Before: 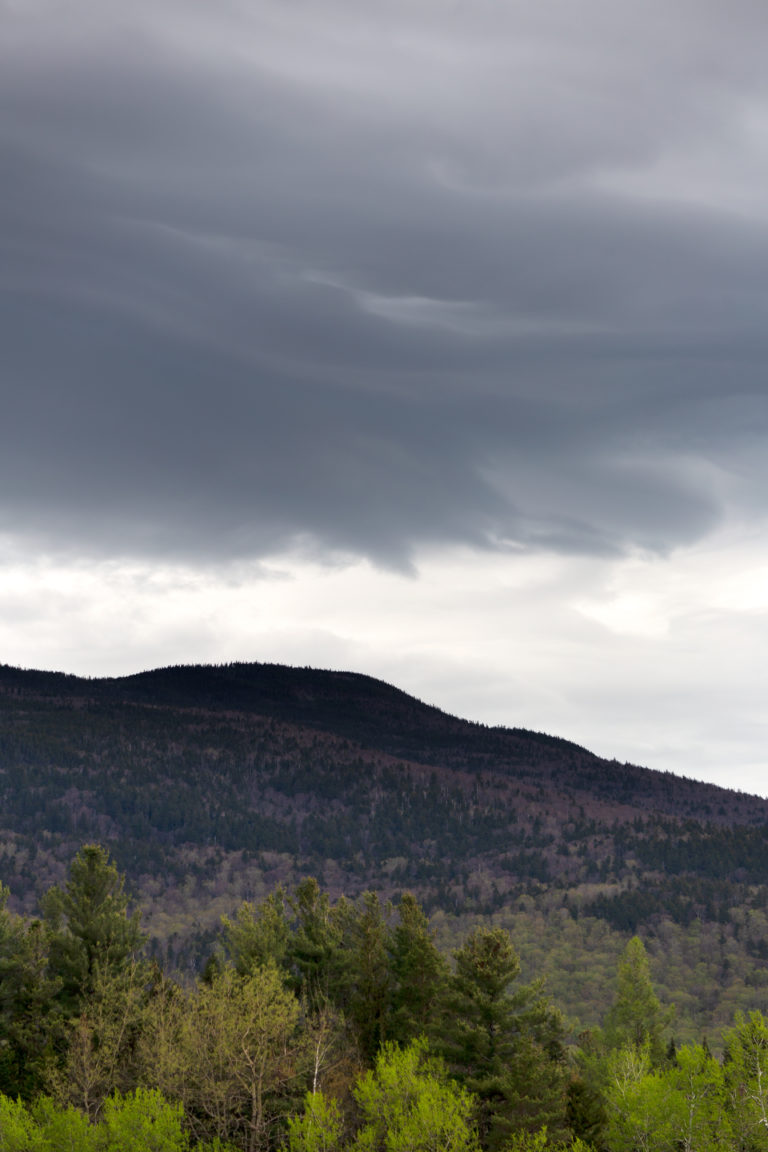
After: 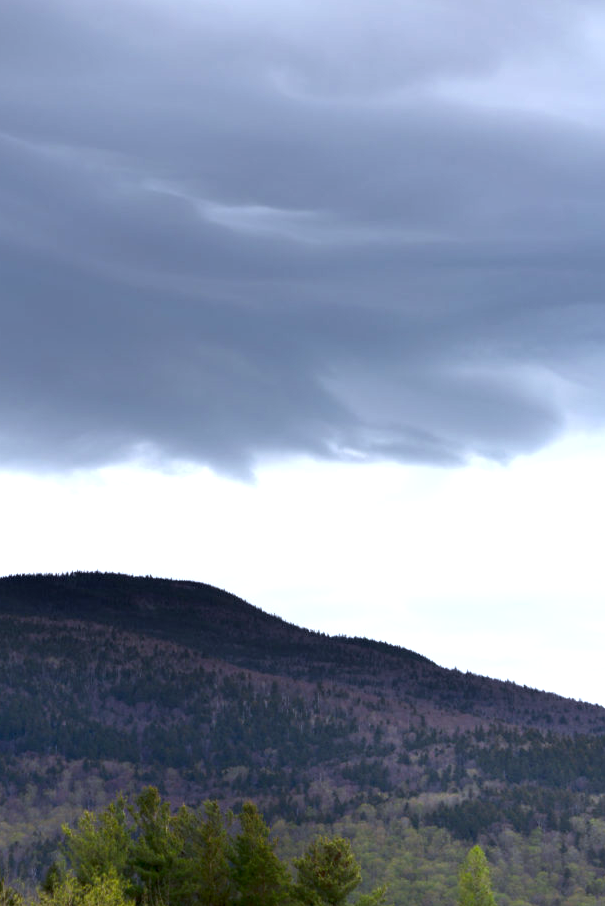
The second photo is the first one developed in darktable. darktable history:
exposure: exposure 0.661 EV, compensate highlight preservation false
shadows and highlights: shadows -88.03, highlights -35.45, shadows color adjustment 99.15%, highlights color adjustment 0%, soften with gaussian
white balance: red 0.931, blue 1.11
crop and rotate: left 20.74%, top 7.912%, right 0.375%, bottom 13.378%
